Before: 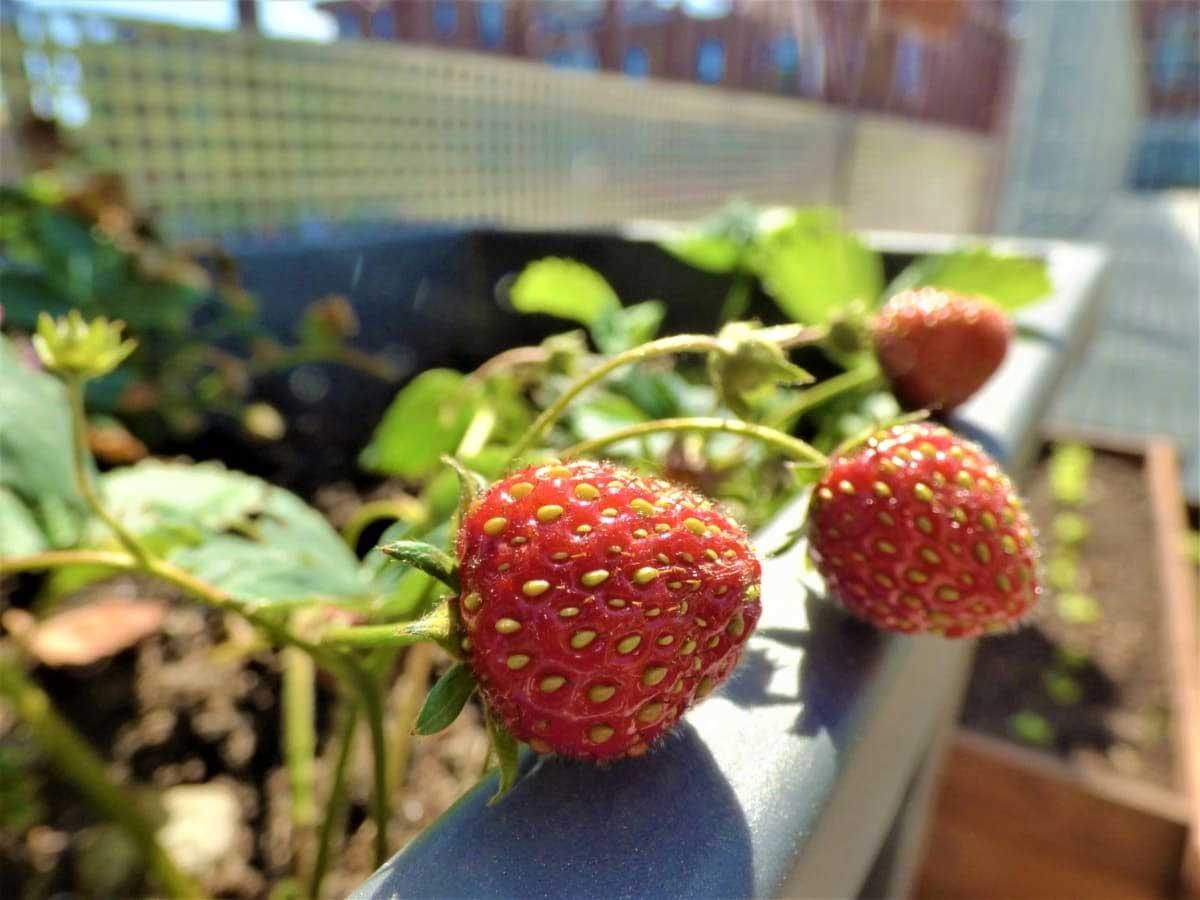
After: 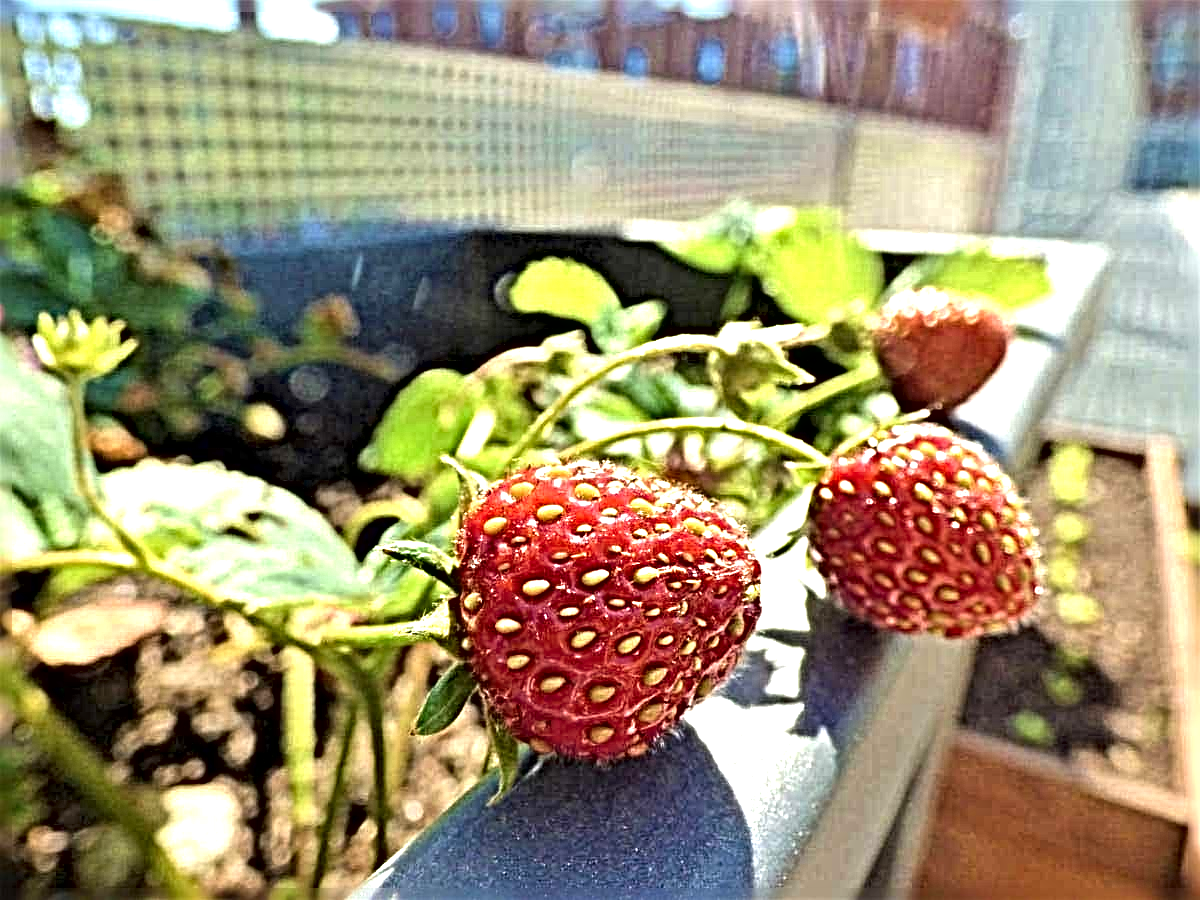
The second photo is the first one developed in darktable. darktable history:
local contrast: mode bilateral grid, contrast 10, coarseness 25, detail 115%, midtone range 0.2
sharpen: radius 6.3, amount 1.8, threshold 0
exposure: black level correction 0, exposure 0.7 EV, compensate exposure bias true, compensate highlight preservation false
